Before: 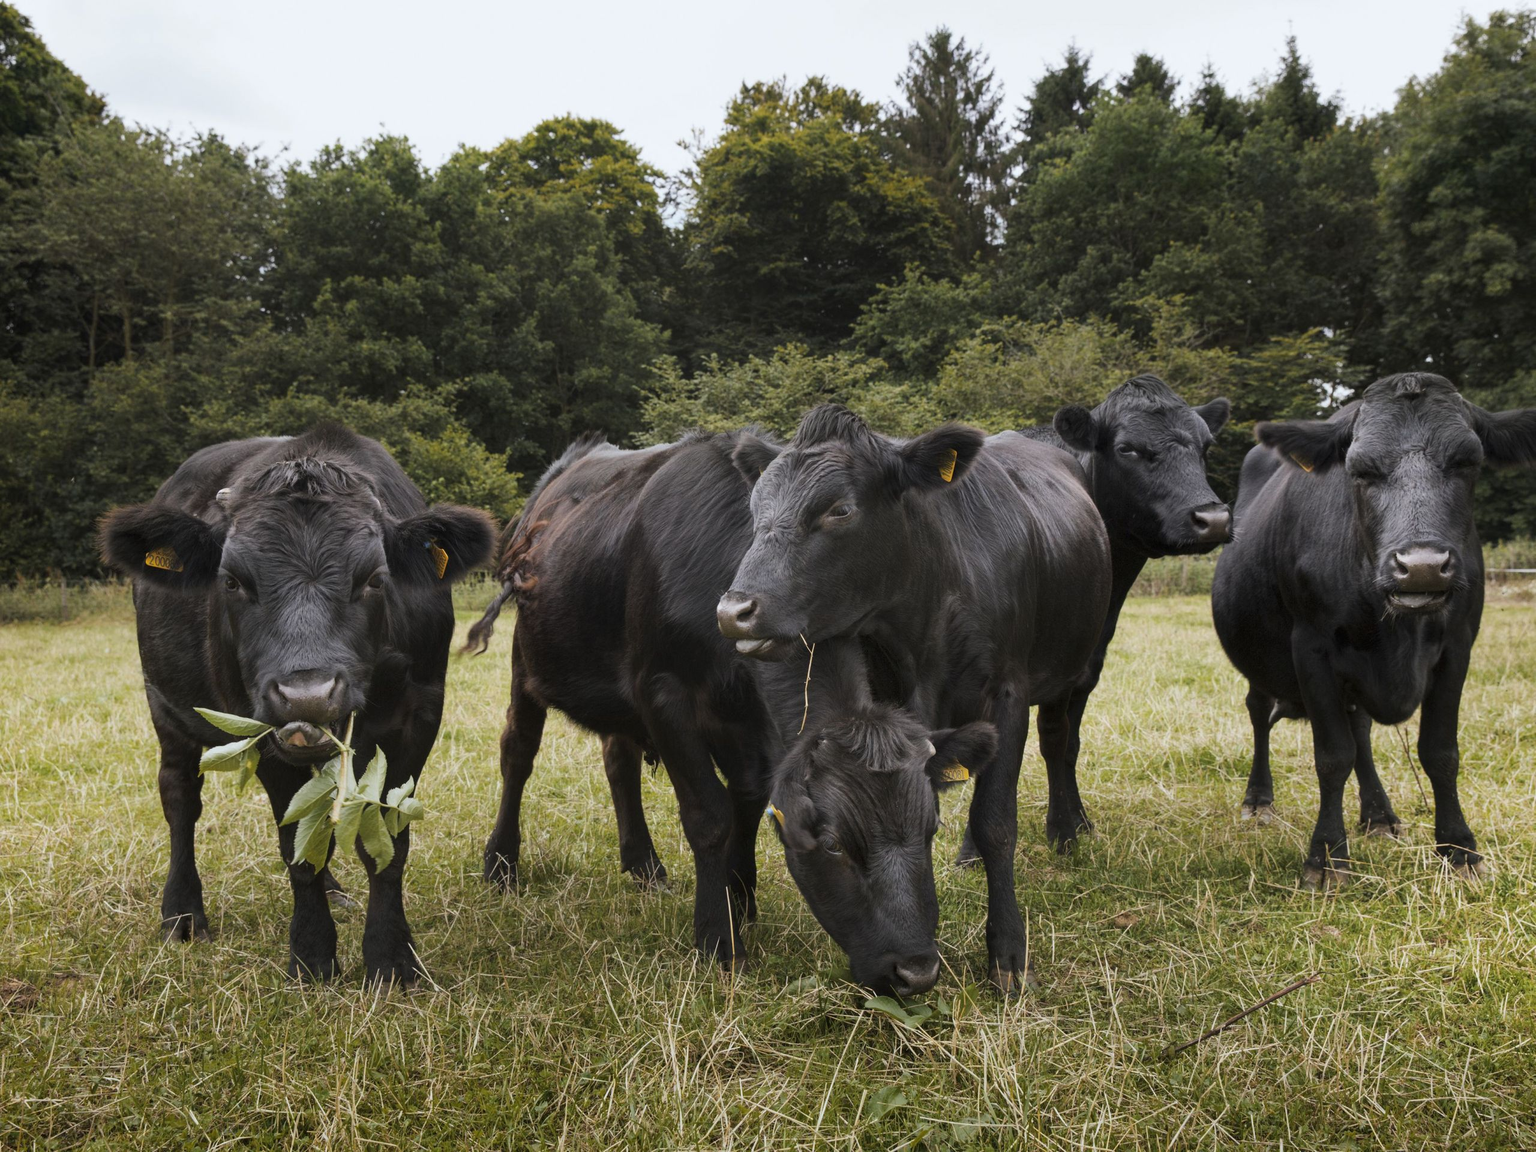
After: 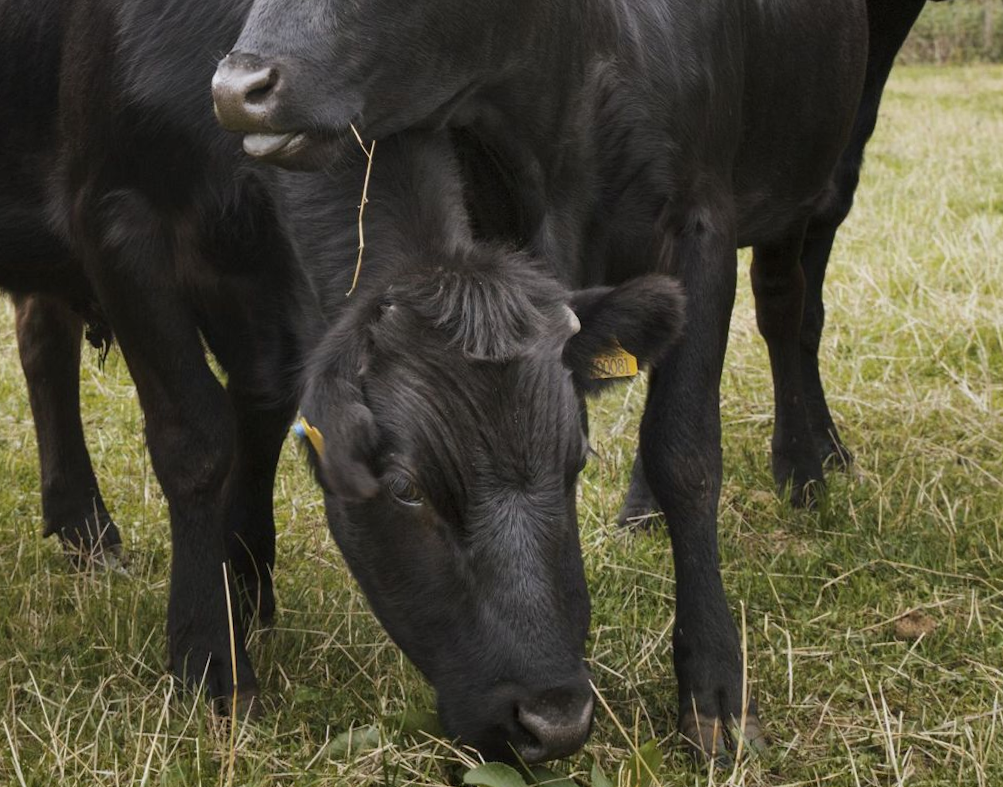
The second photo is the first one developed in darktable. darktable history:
rotate and perspective: rotation 0.215°, lens shift (vertical) -0.139, crop left 0.069, crop right 0.939, crop top 0.002, crop bottom 0.996
crop: left 37.221%, top 45.169%, right 20.63%, bottom 13.777%
